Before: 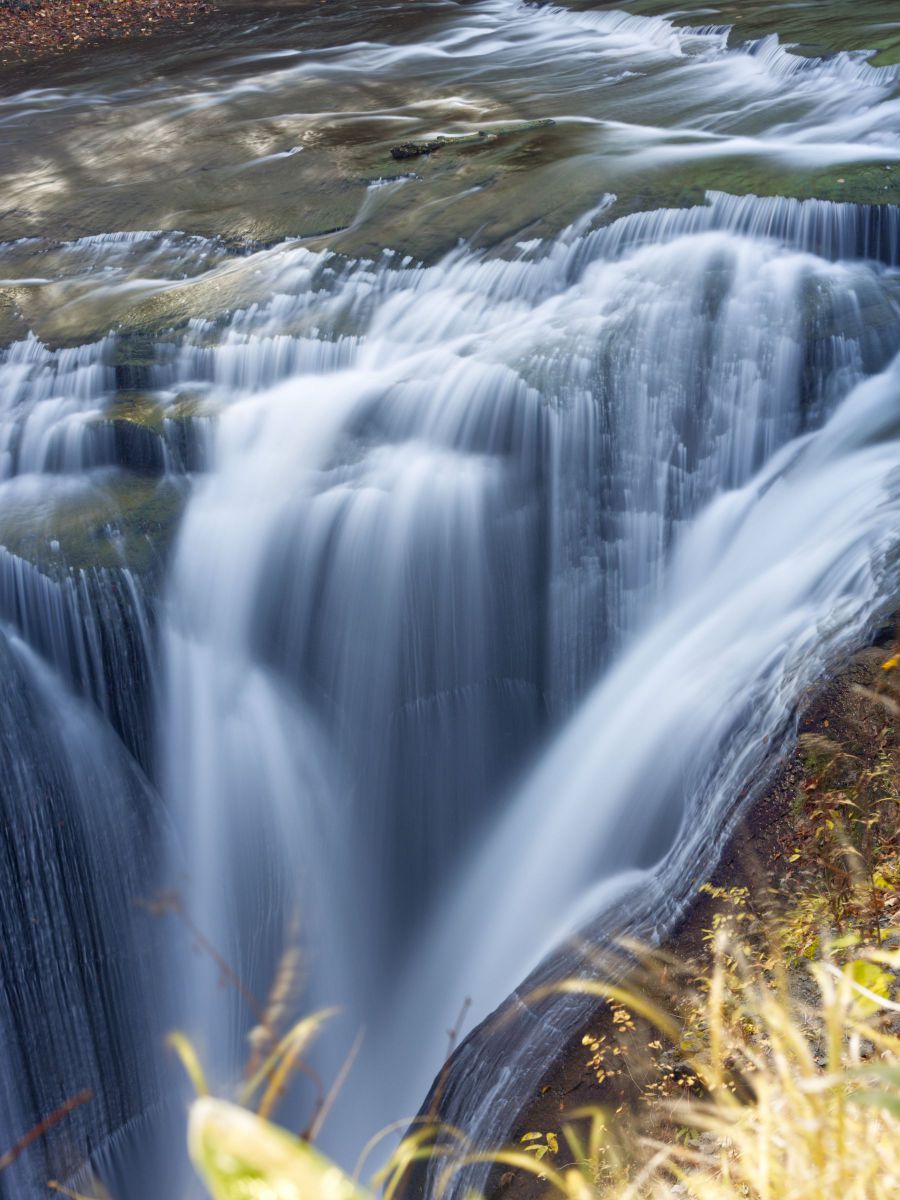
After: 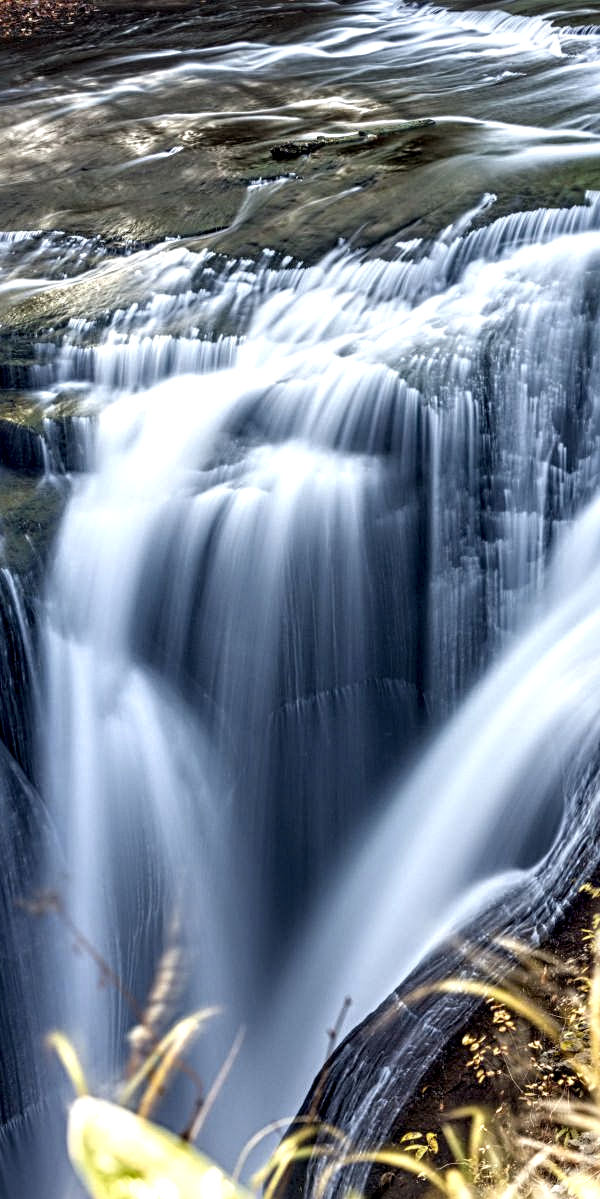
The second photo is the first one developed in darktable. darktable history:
sharpen: radius 3.99
crop and rotate: left 13.387%, right 19.871%
local contrast: highlights 21%, detail 197%
